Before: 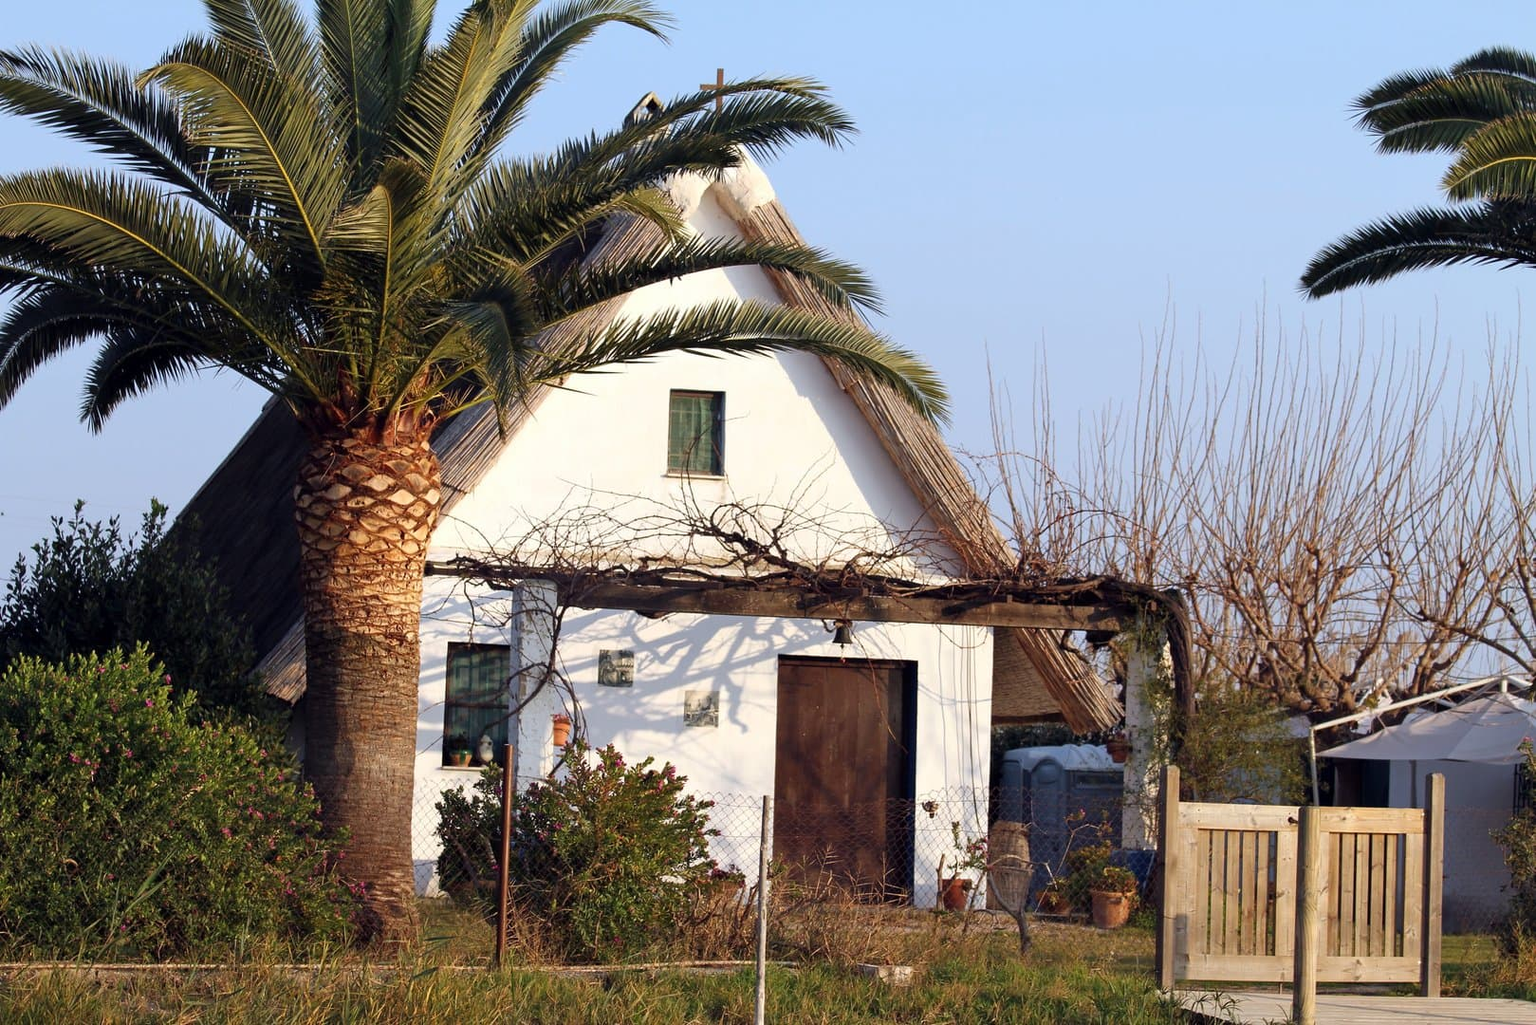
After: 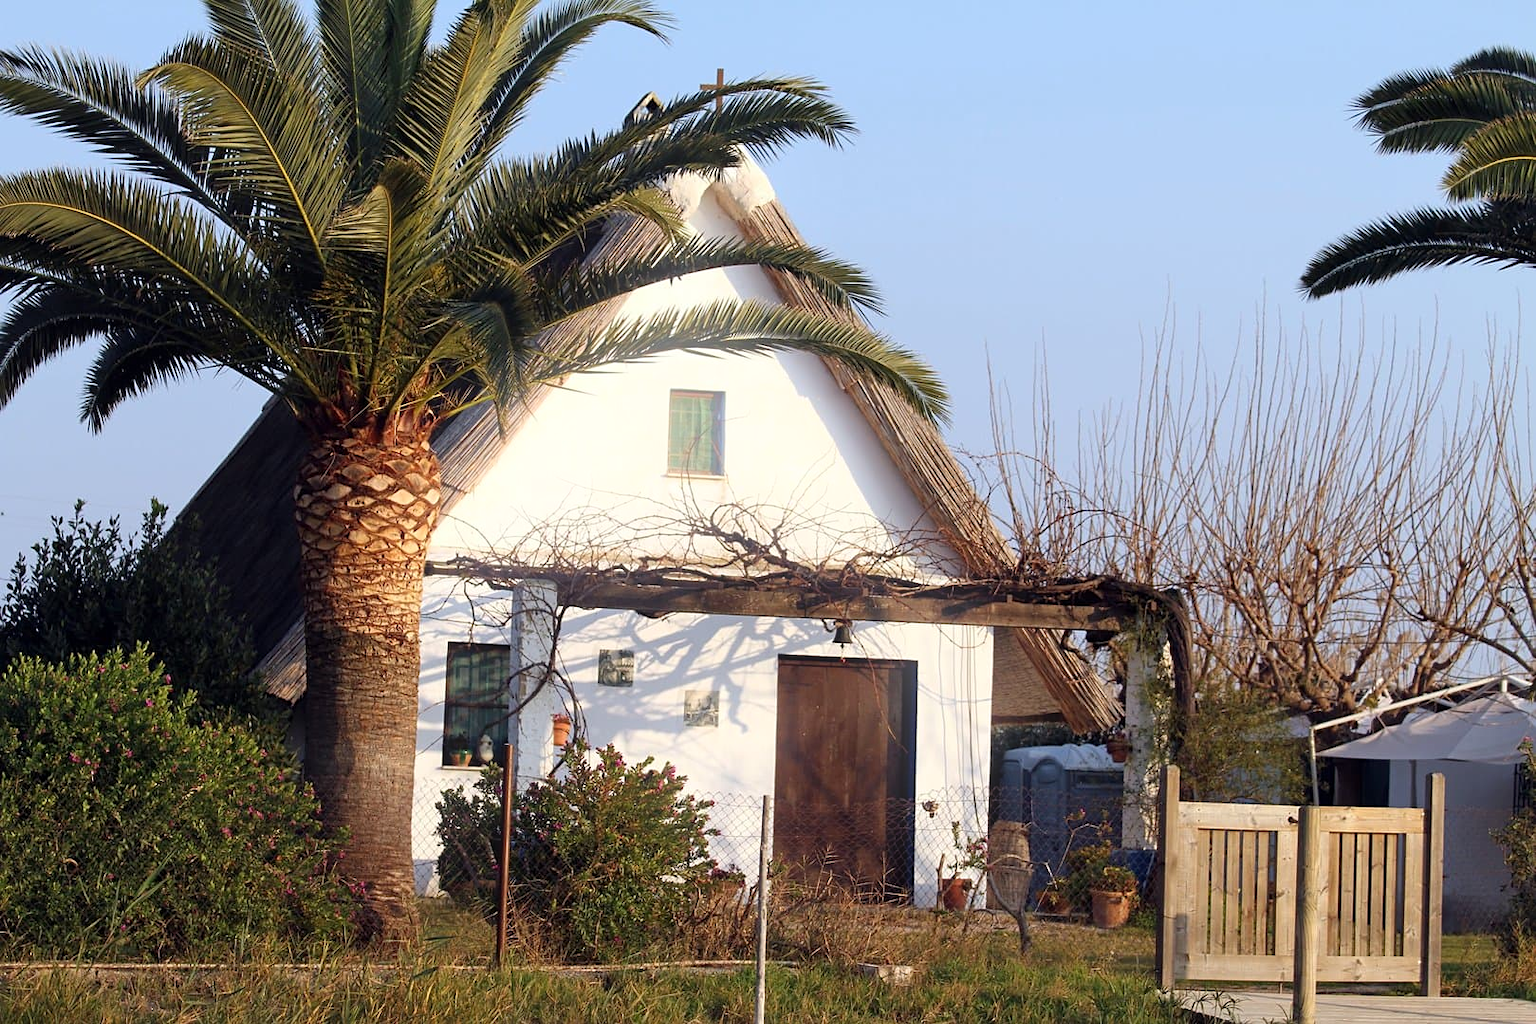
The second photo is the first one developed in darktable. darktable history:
sharpen: amount 0.2
bloom: size 9%, threshold 100%, strength 7%
